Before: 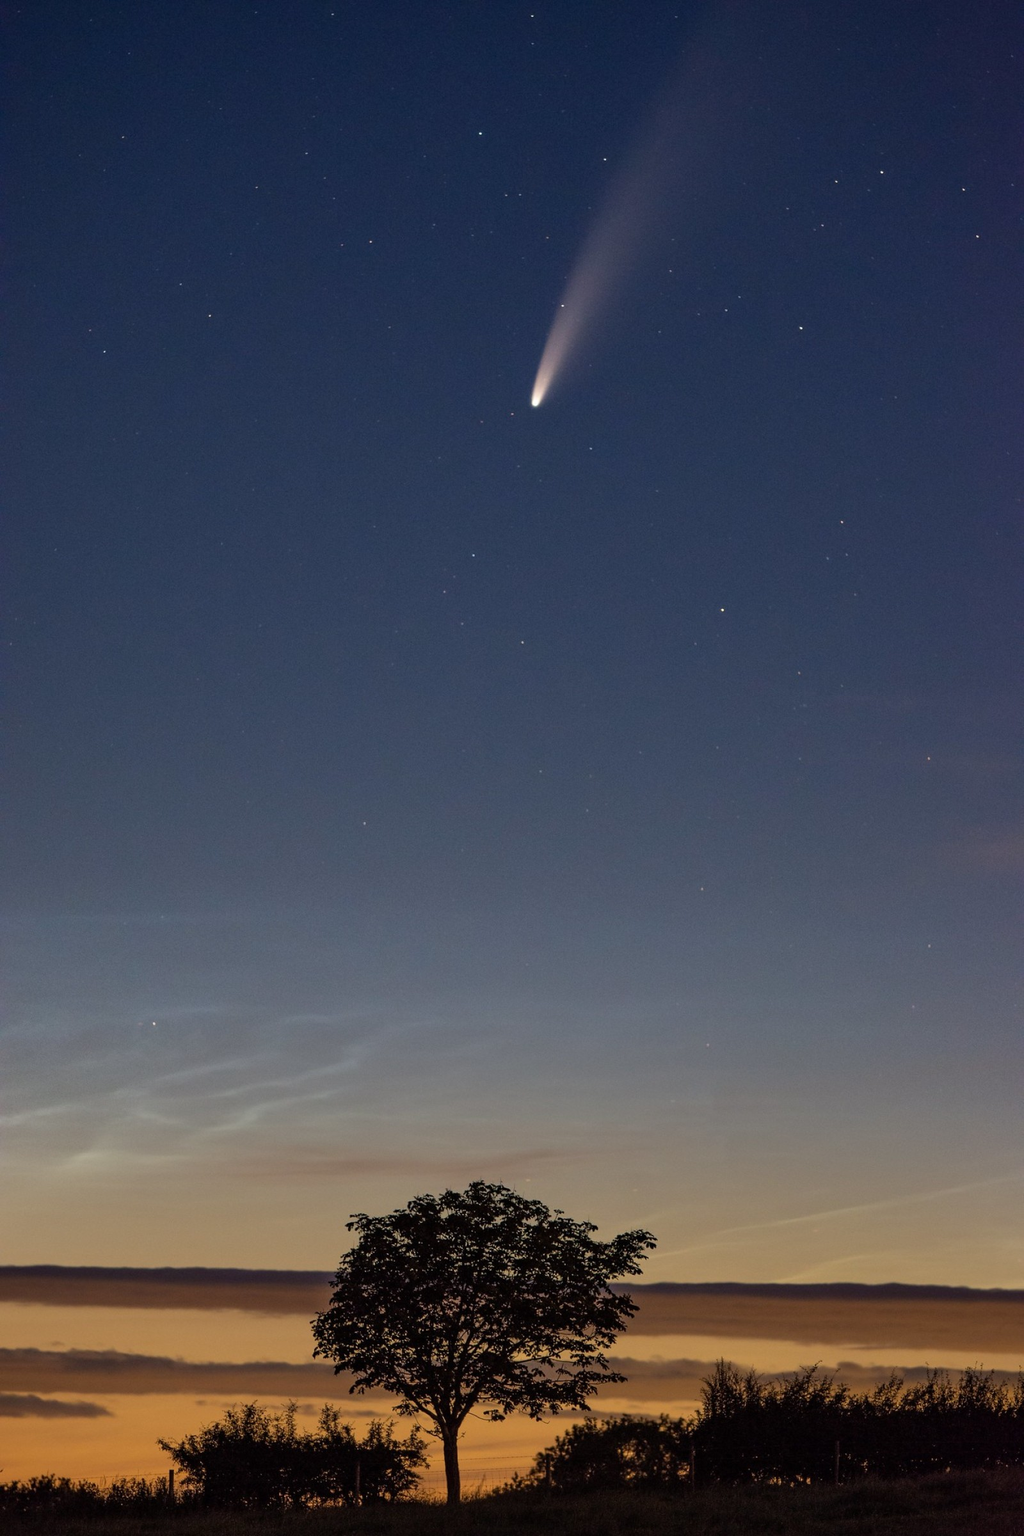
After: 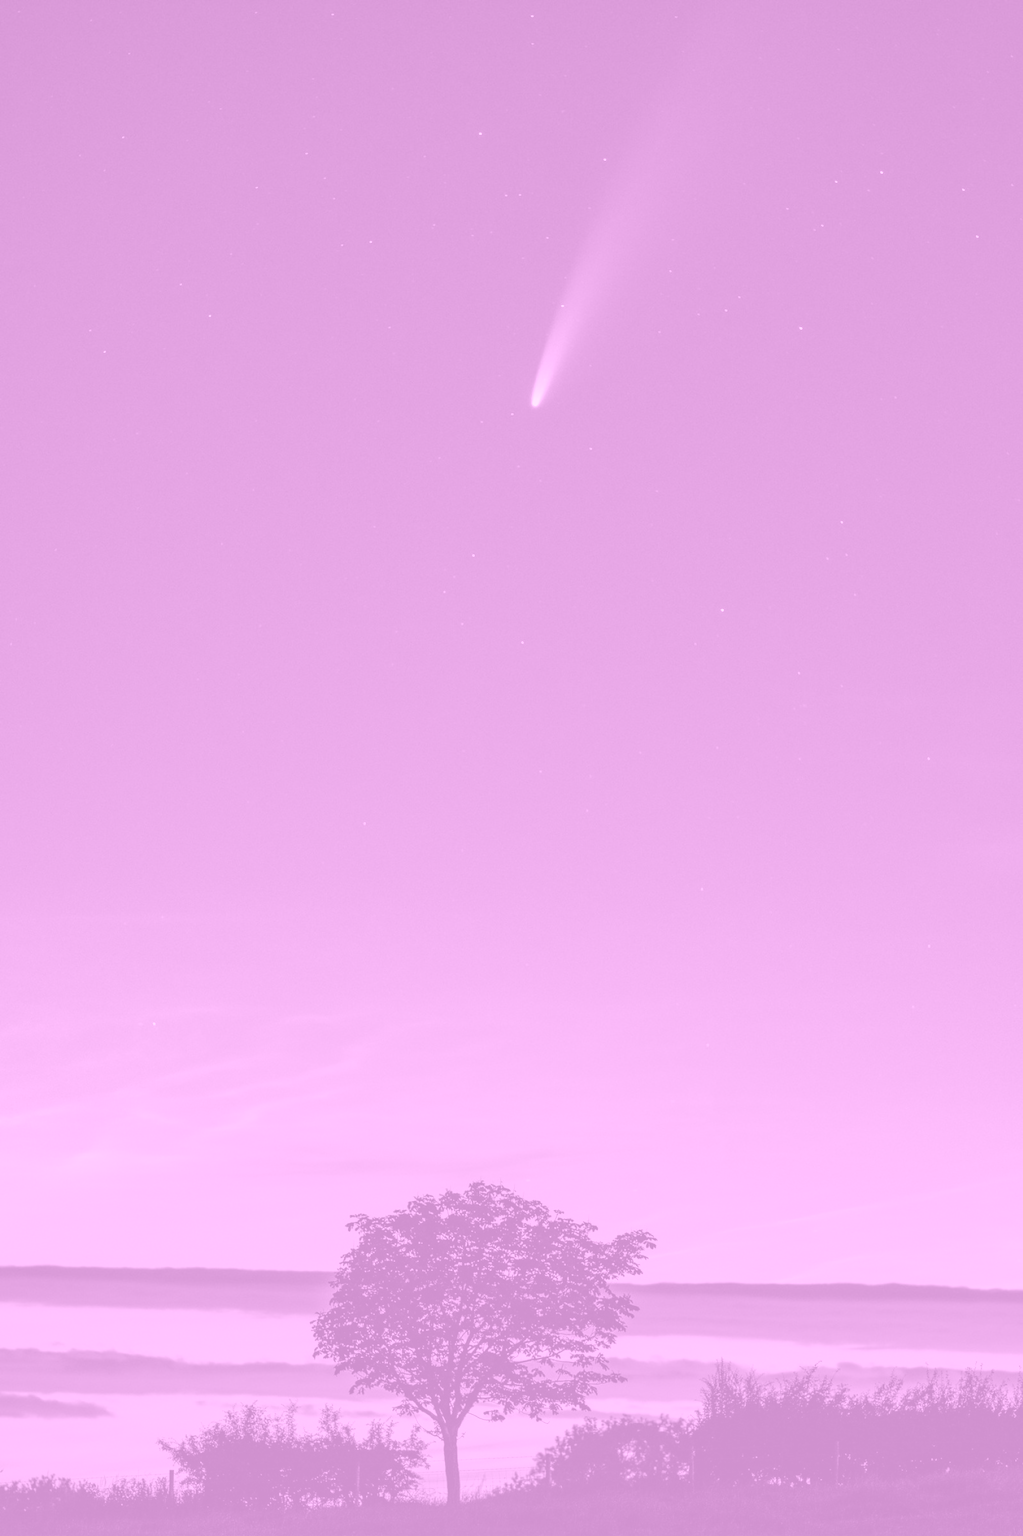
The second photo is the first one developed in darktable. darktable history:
color correction: highlights a* -2.24, highlights b* -18.1
colorize: hue 331.2°, saturation 75%, source mix 30.28%, lightness 70.52%, version 1
color contrast: green-magenta contrast 0, blue-yellow contrast 0
local contrast: on, module defaults
